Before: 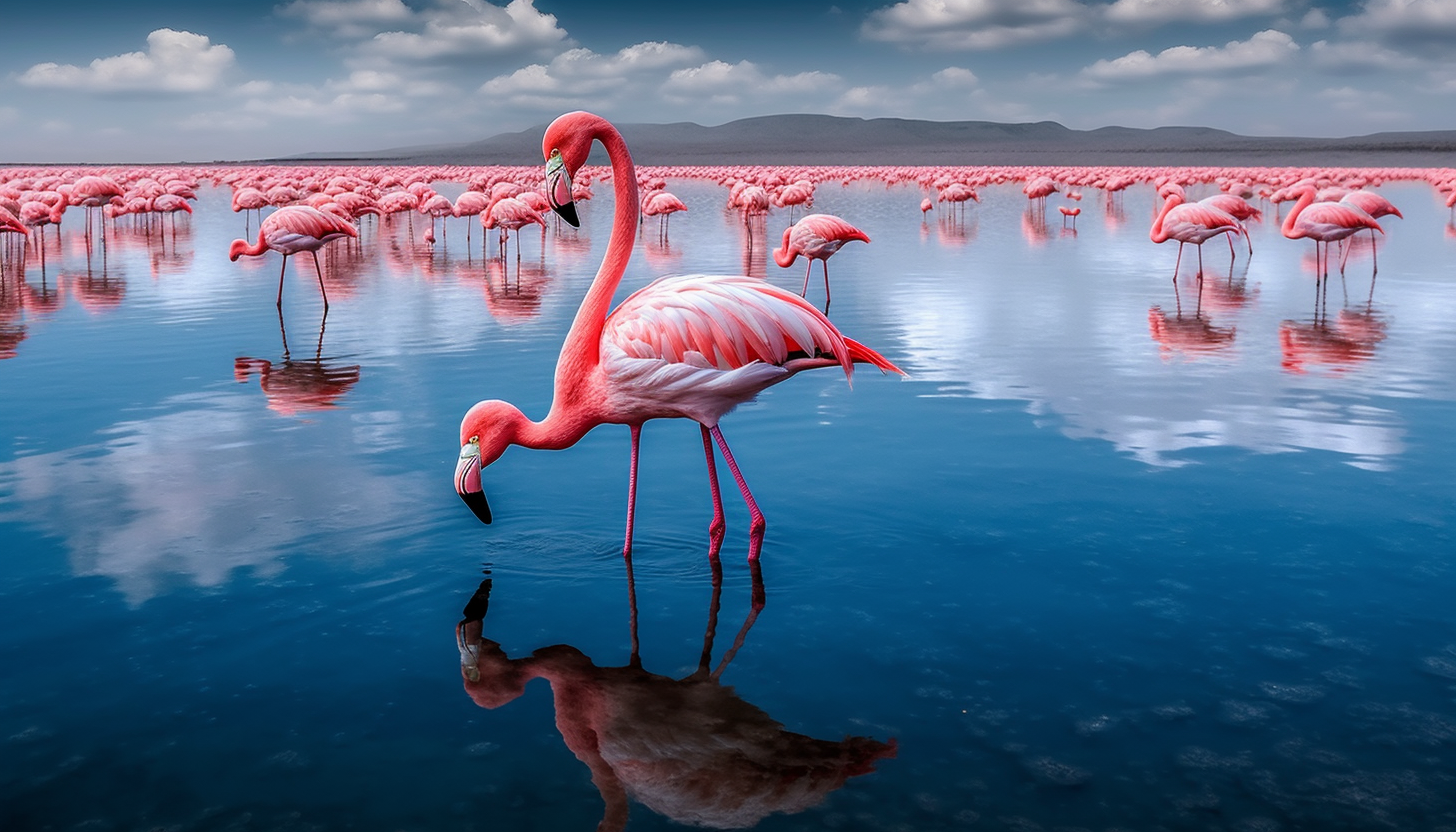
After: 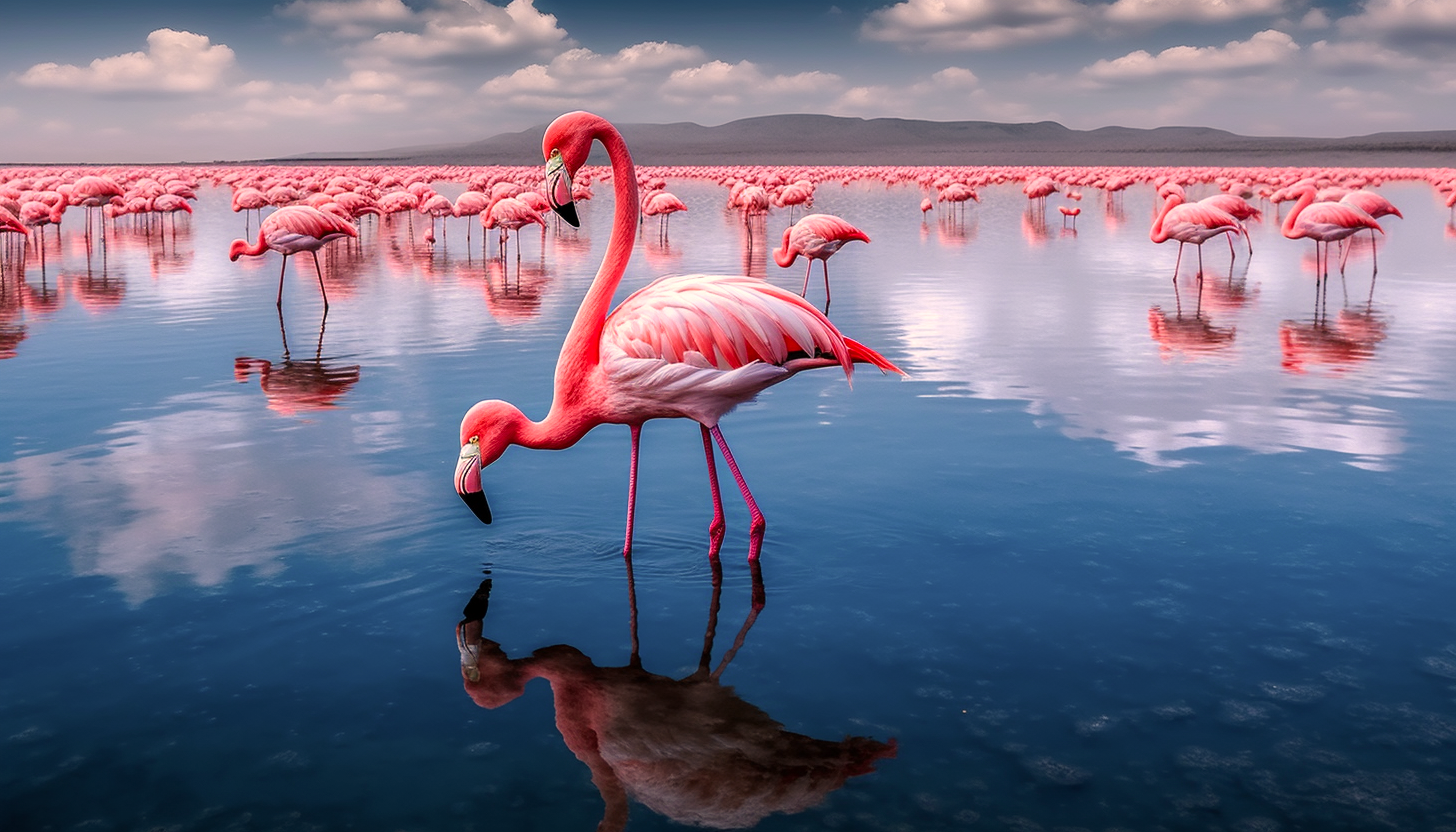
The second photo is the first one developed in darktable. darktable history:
color correction: highlights a* 11.78, highlights b* 12.35
levels: levels [0, 0.48, 0.961]
